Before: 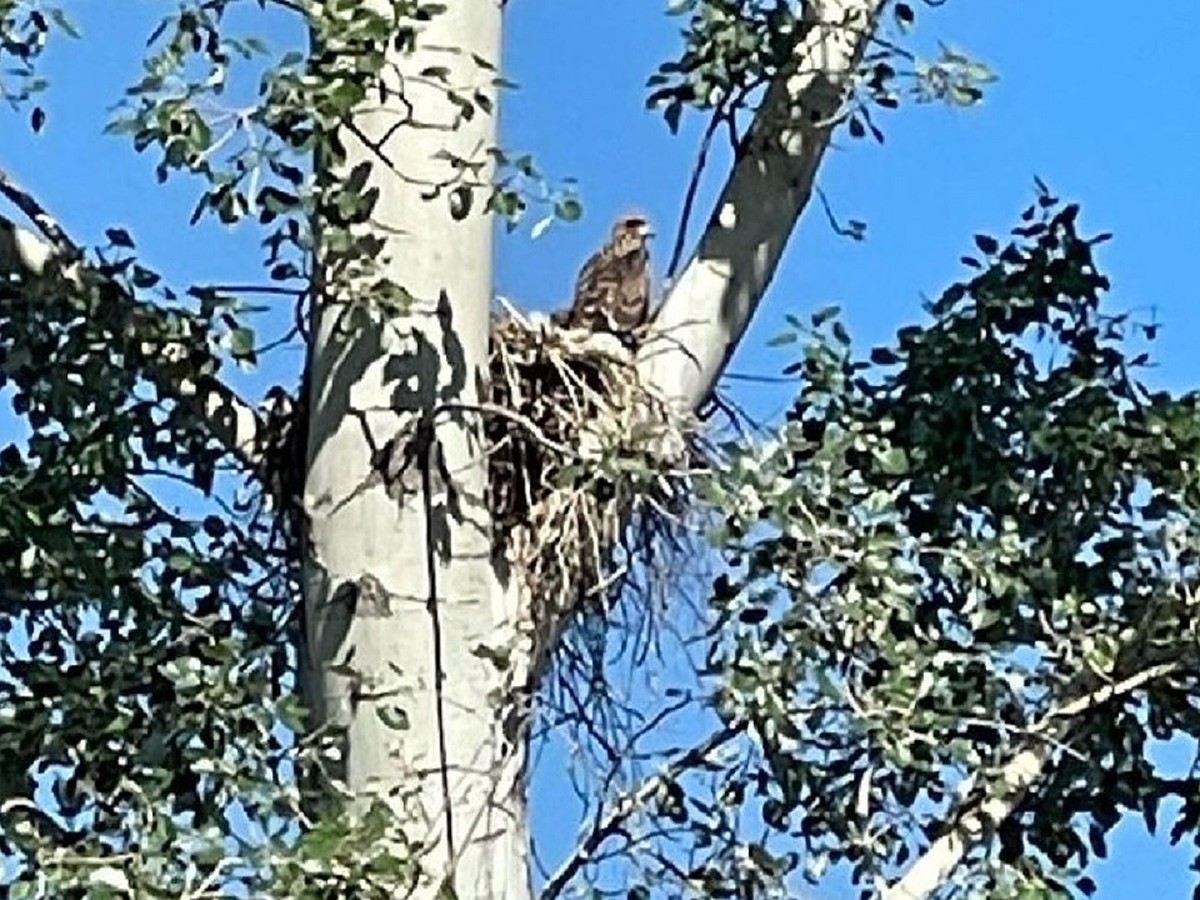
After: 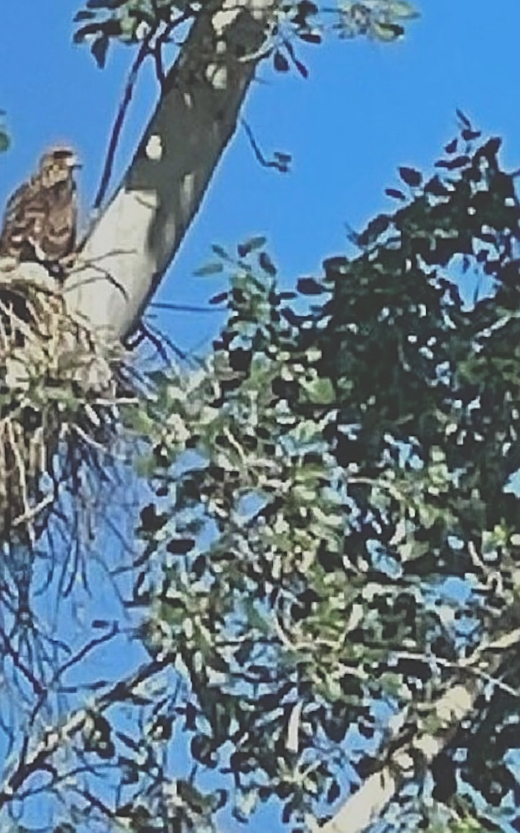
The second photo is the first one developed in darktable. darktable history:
contrast brightness saturation: contrast -0.28
sharpen: on, module defaults
crop: left 47.628%, top 6.643%, right 7.874%
rotate and perspective: rotation 0.226°, lens shift (vertical) -0.042, crop left 0.023, crop right 0.982, crop top 0.006, crop bottom 0.994
exposure: black level correction -0.015, exposure -0.125 EV, compensate highlight preservation false
